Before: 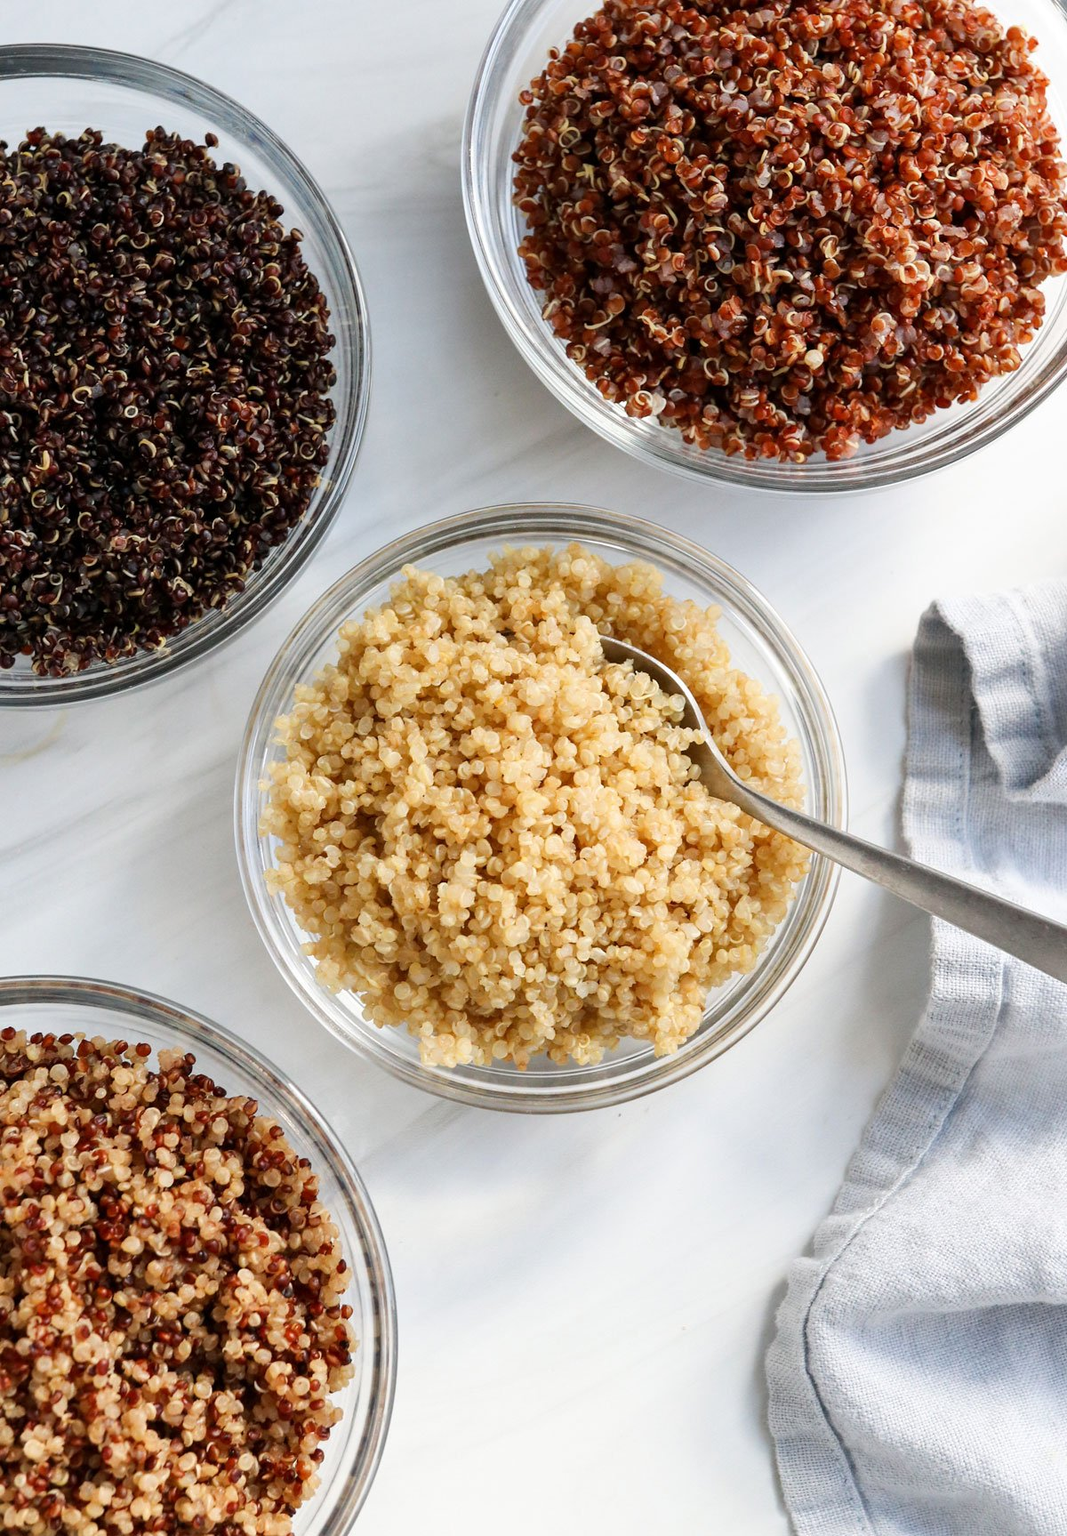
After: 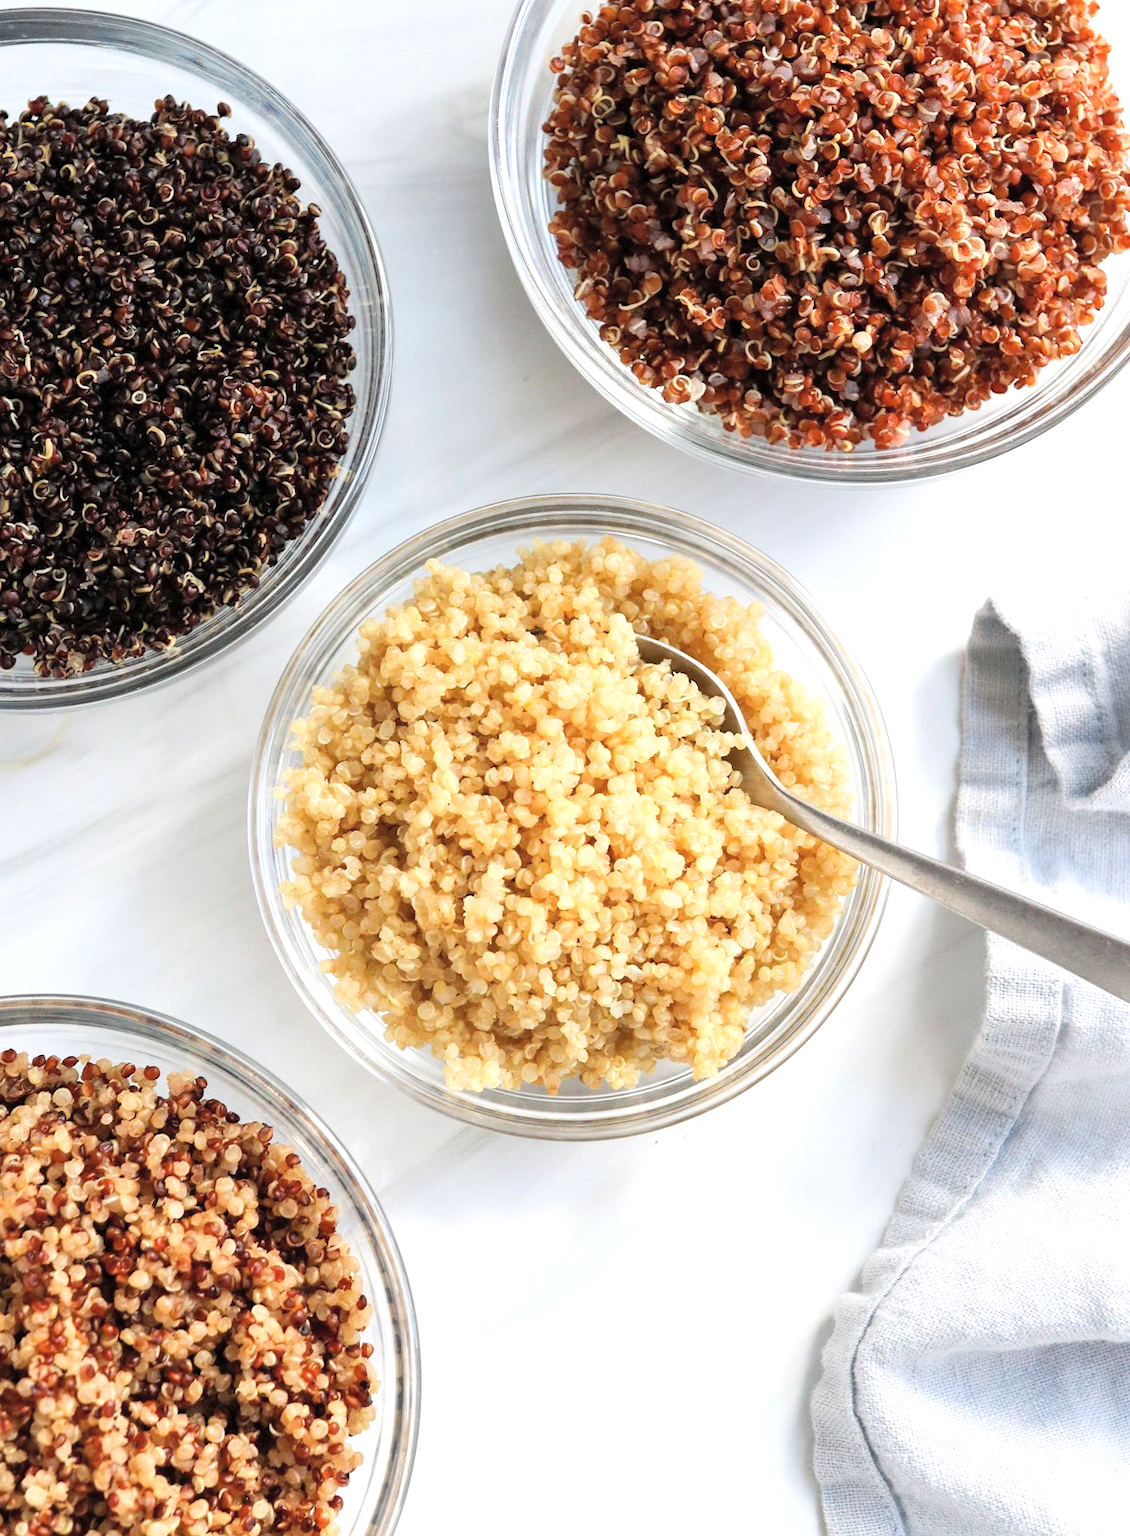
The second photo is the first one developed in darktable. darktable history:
contrast brightness saturation: brightness 0.143
tone equalizer: -8 EV -0.398 EV, -7 EV -0.403 EV, -6 EV -0.363 EV, -5 EV -0.188 EV, -3 EV 0.249 EV, -2 EV 0.317 EV, -1 EV 0.387 EV, +0 EV 0.403 EV
crop and rotate: top 2.406%, bottom 3.1%
